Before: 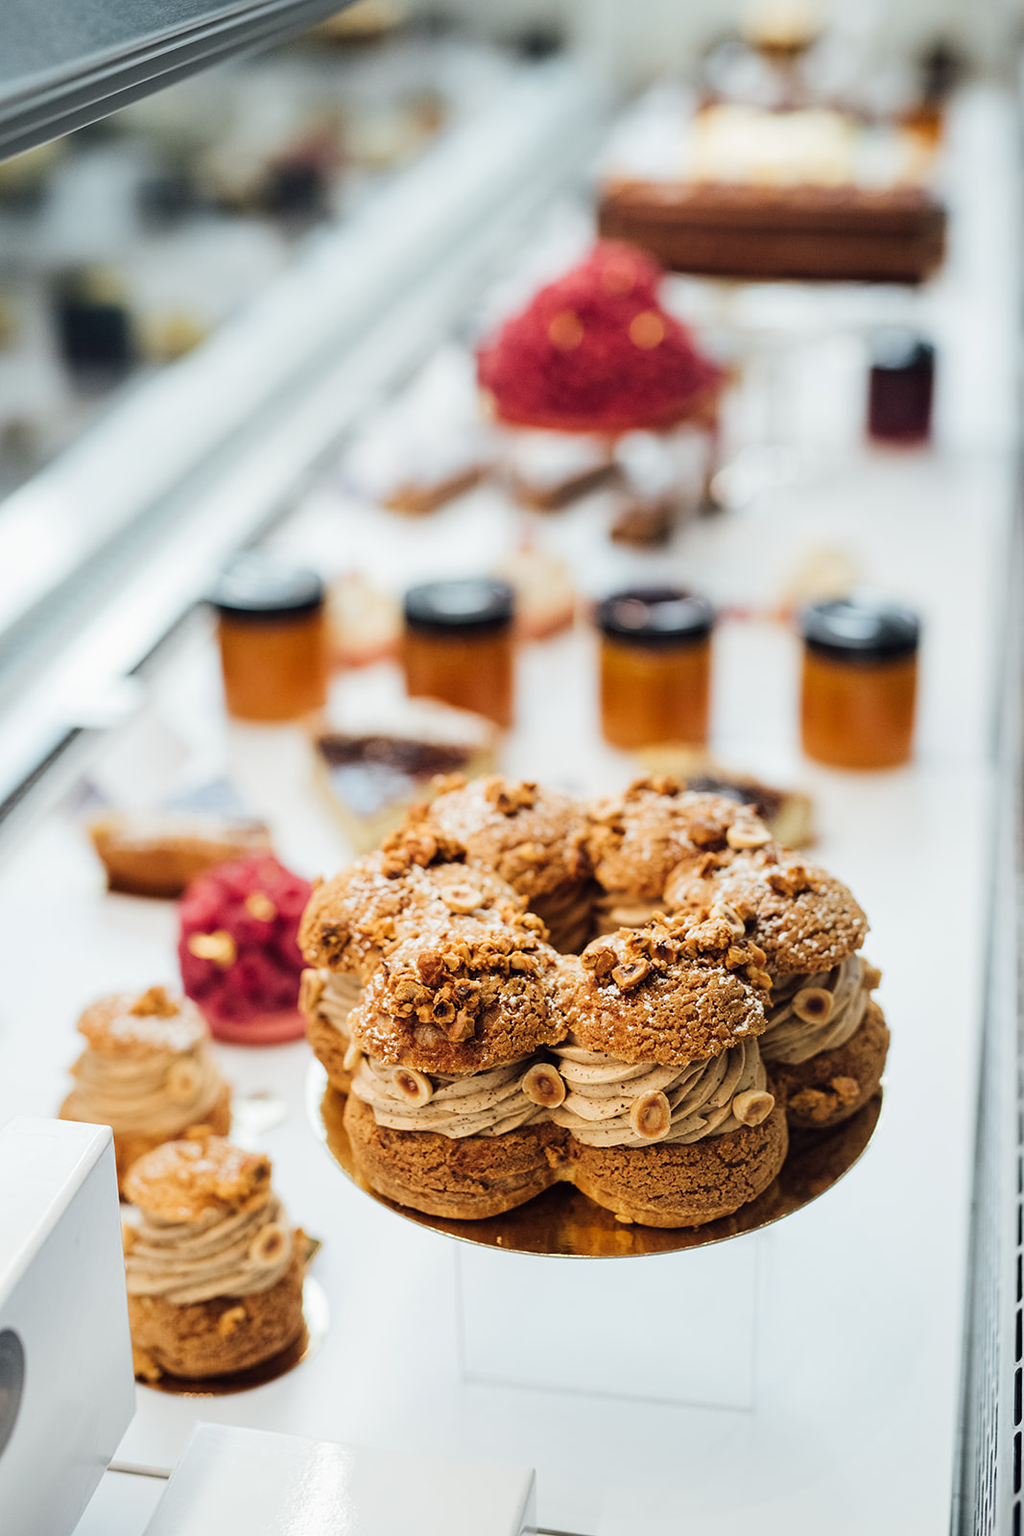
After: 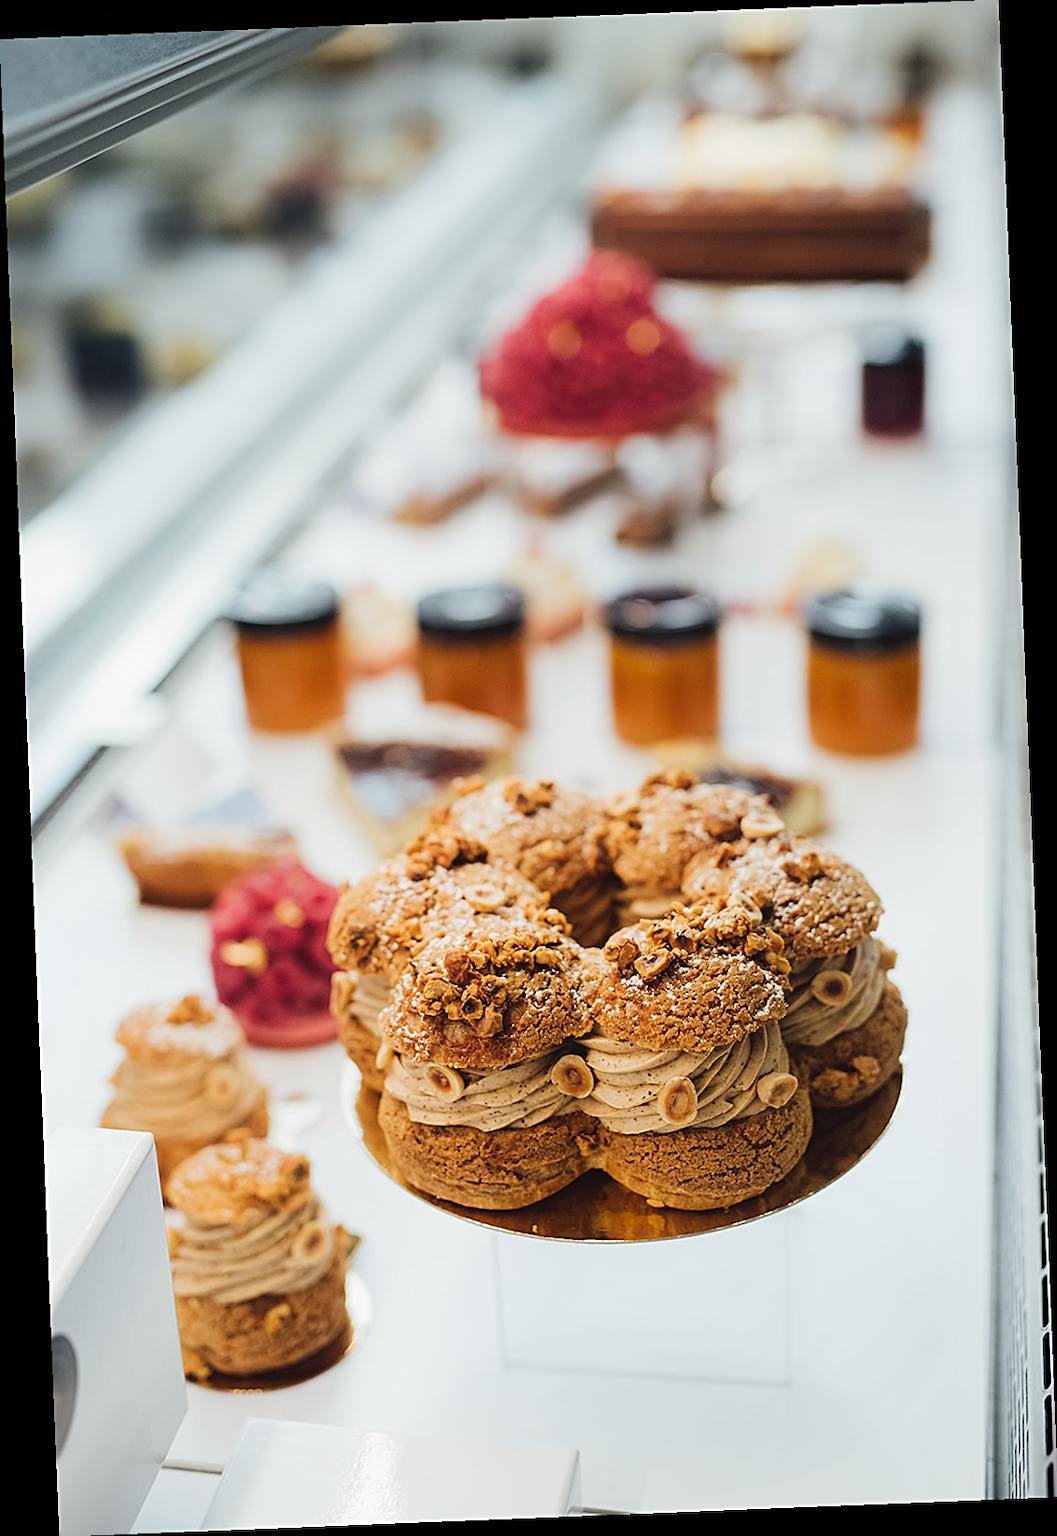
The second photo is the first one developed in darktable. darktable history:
rotate and perspective: rotation -2.29°, automatic cropping off
sharpen: on, module defaults
contrast equalizer: octaves 7, y [[0.6 ×6], [0.55 ×6], [0 ×6], [0 ×6], [0 ×6]], mix -0.3
